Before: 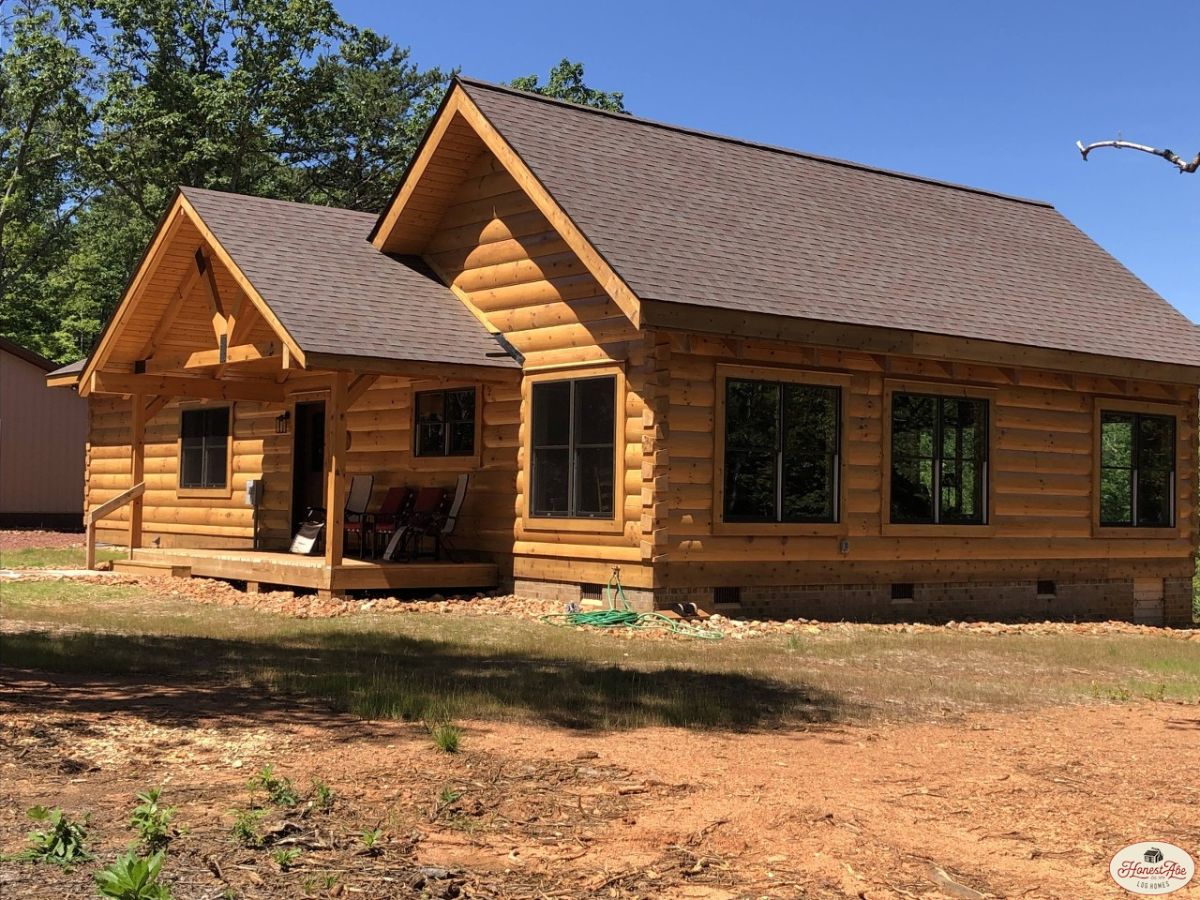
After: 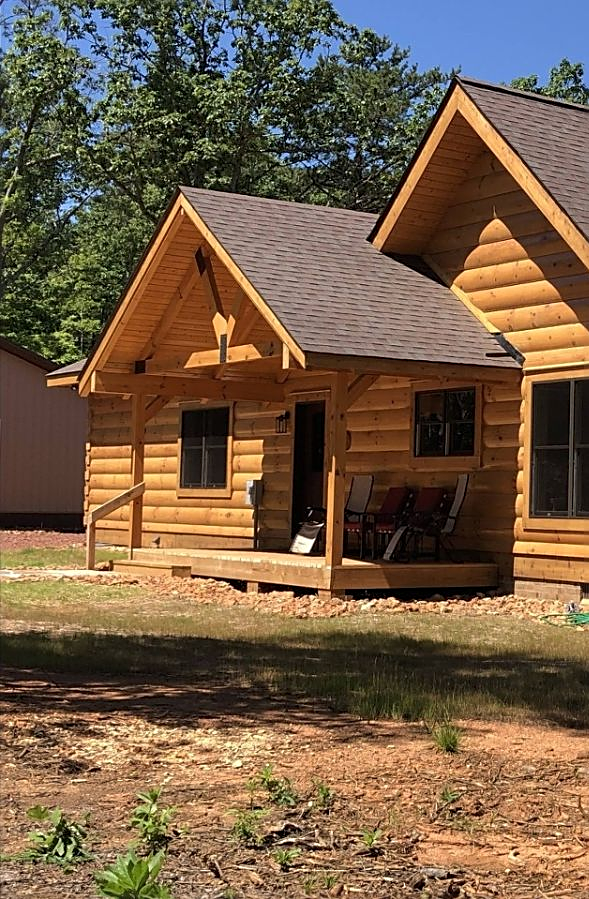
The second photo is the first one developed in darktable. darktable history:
crop and rotate: left 0%, top 0%, right 50.845%
sharpen: on, module defaults
